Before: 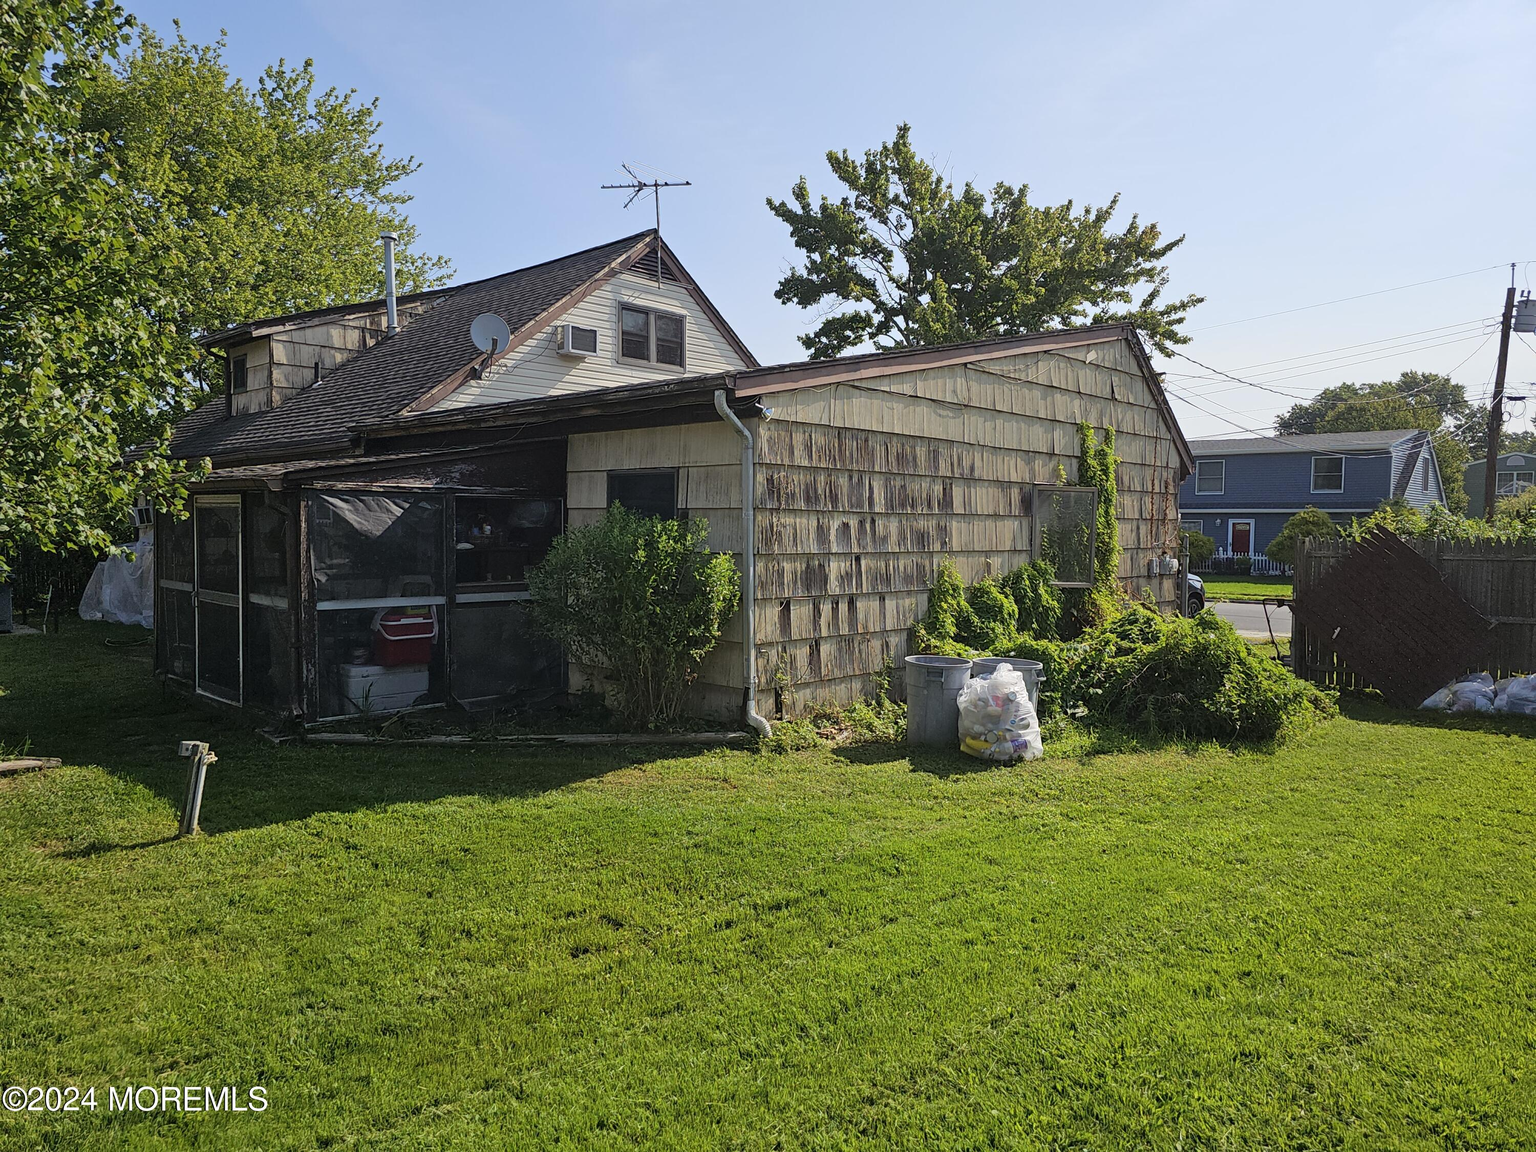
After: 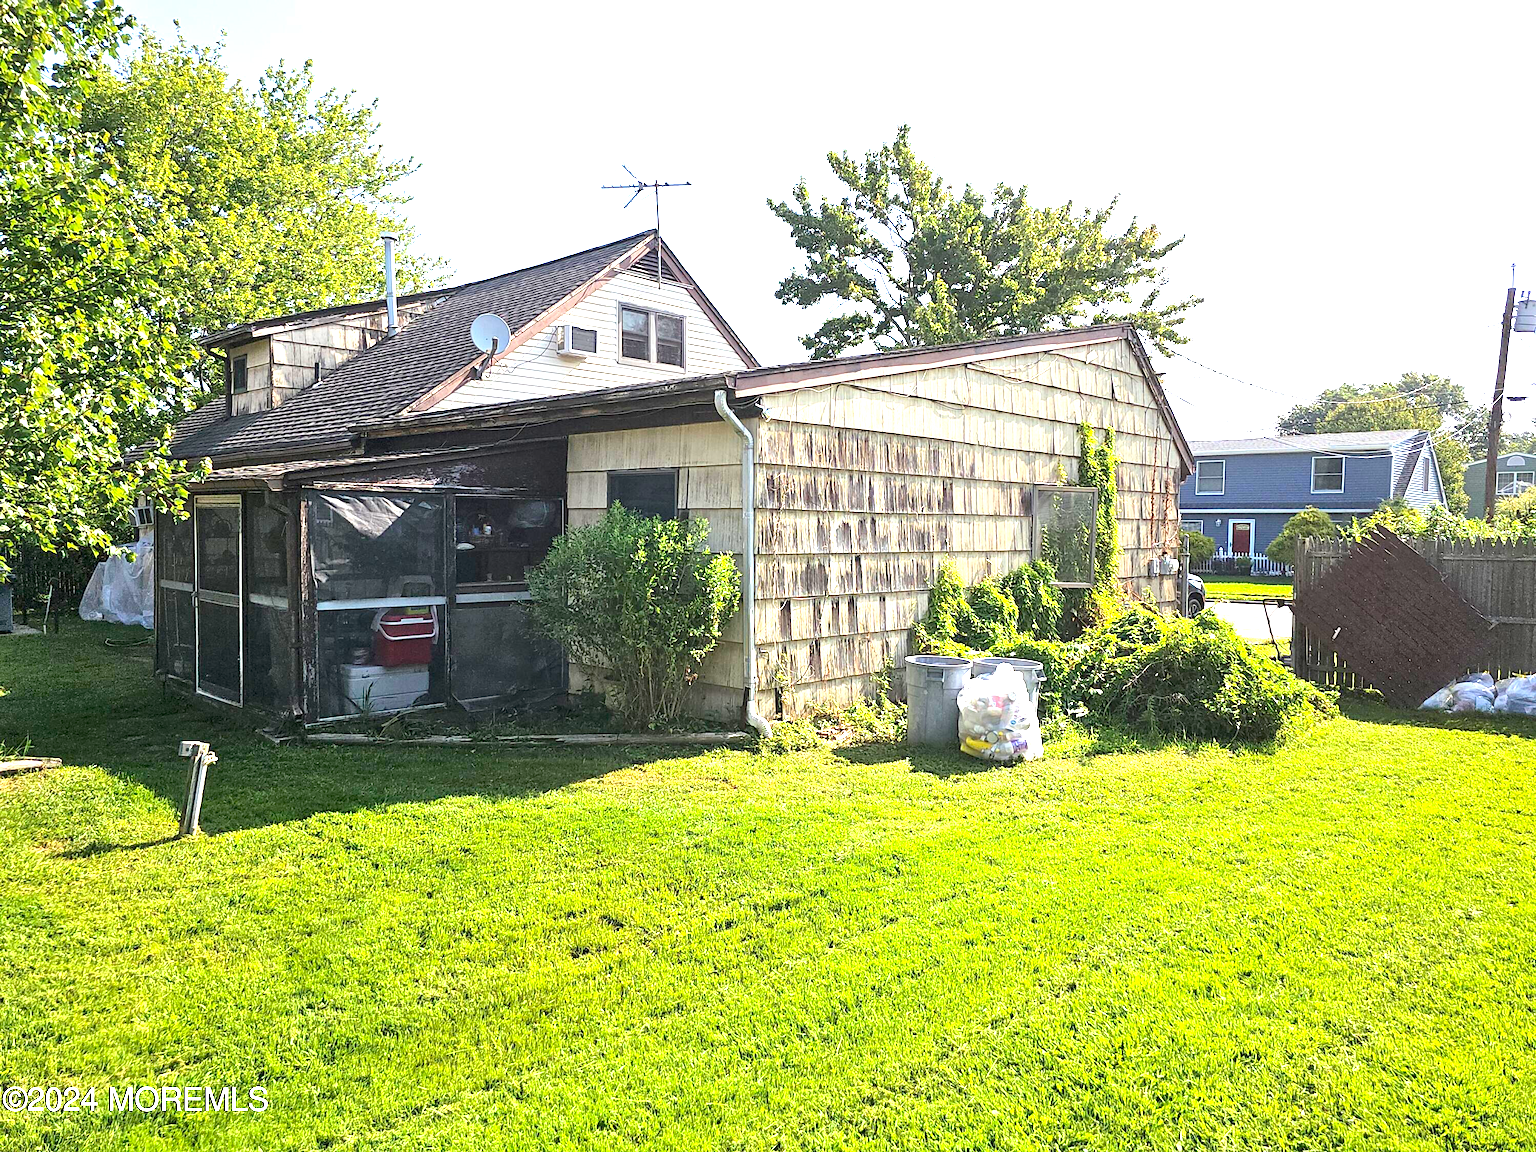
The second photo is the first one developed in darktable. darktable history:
exposure: black level correction 0.001, exposure 1.991 EV, compensate exposure bias true, compensate highlight preservation false
